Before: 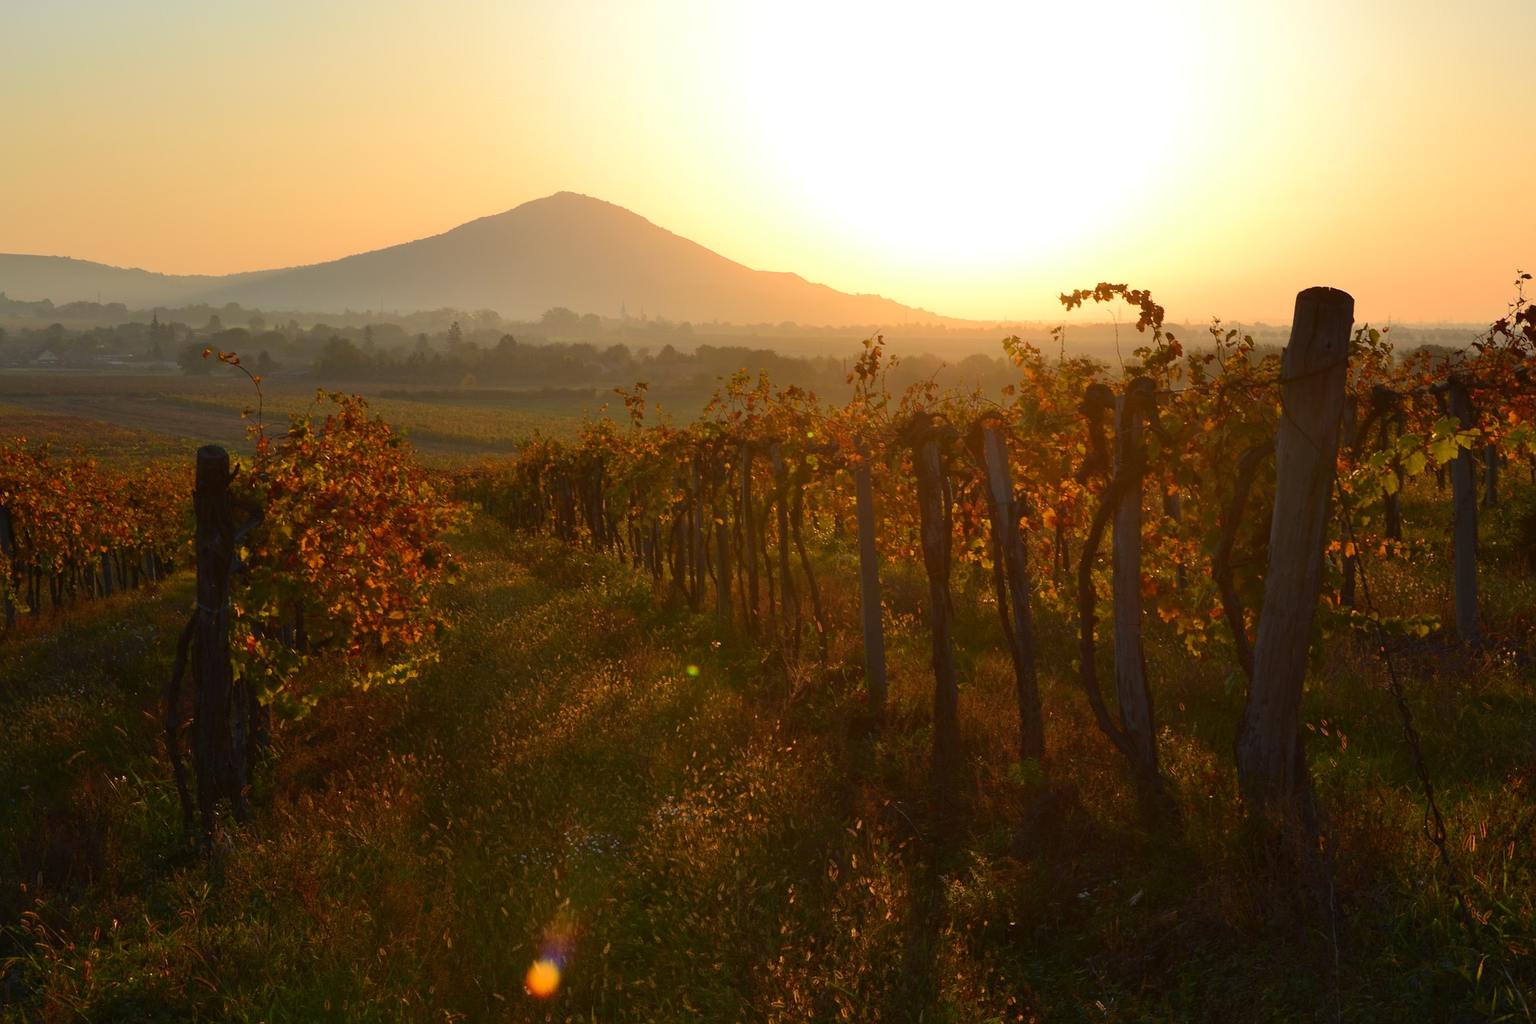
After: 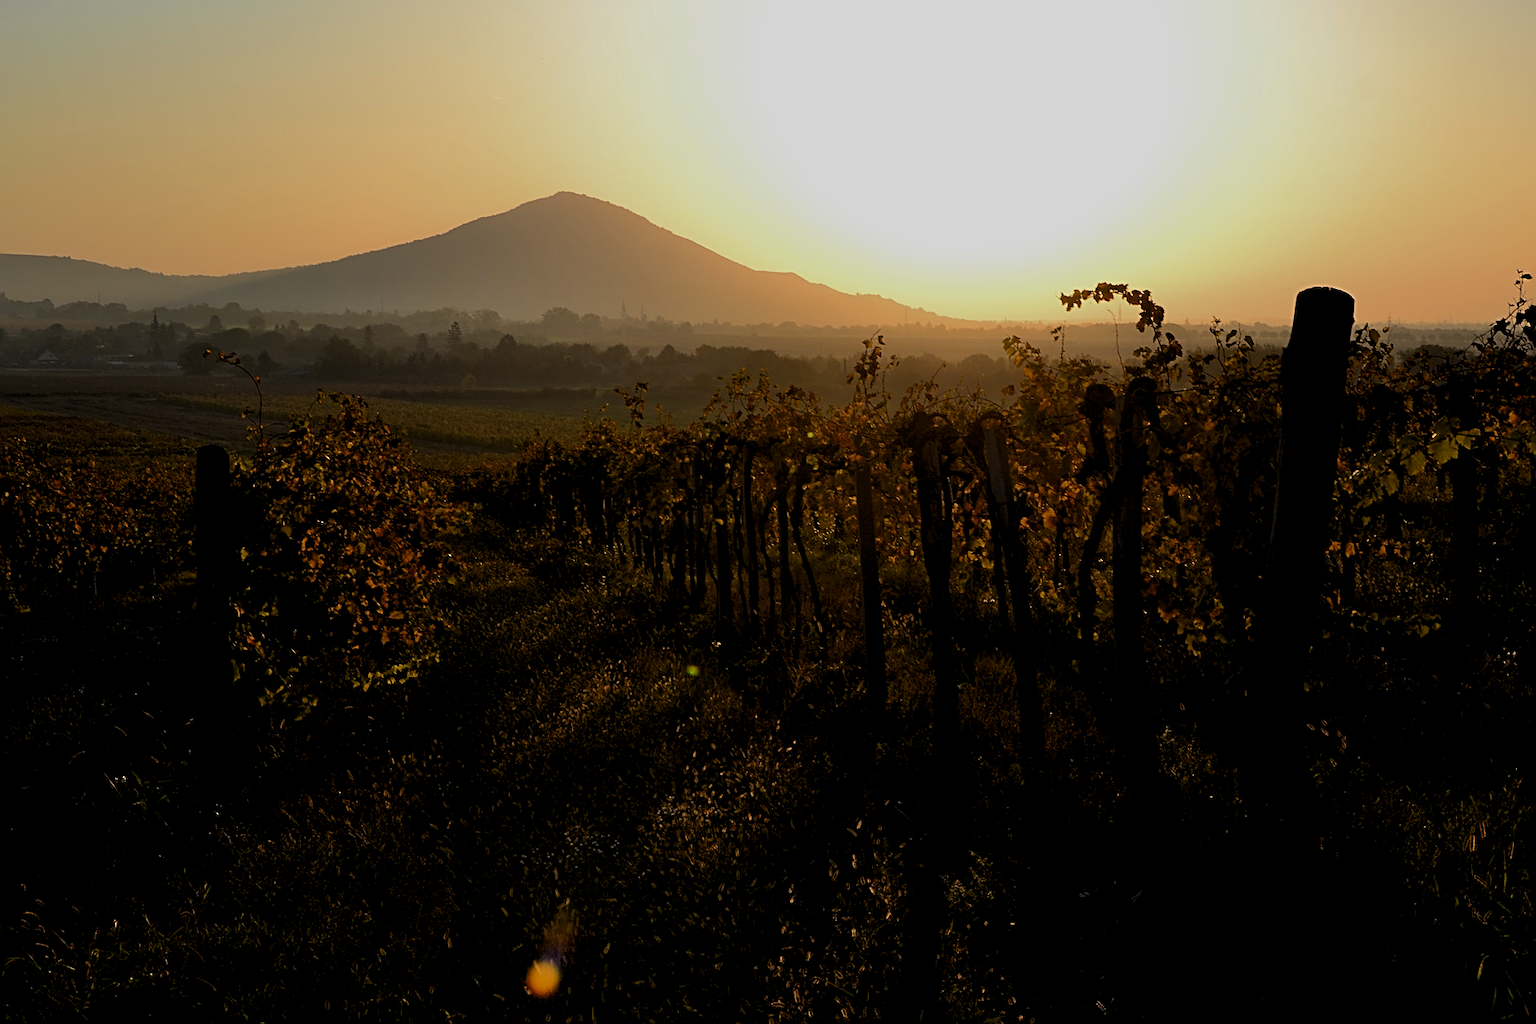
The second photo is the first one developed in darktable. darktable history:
levels: levels [0.116, 0.574, 1]
sharpen: radius 2.751
exposure: black level correction 0.011, exposure -0.476 EV, compensate exposure bias true, compensate highlight preservation false
